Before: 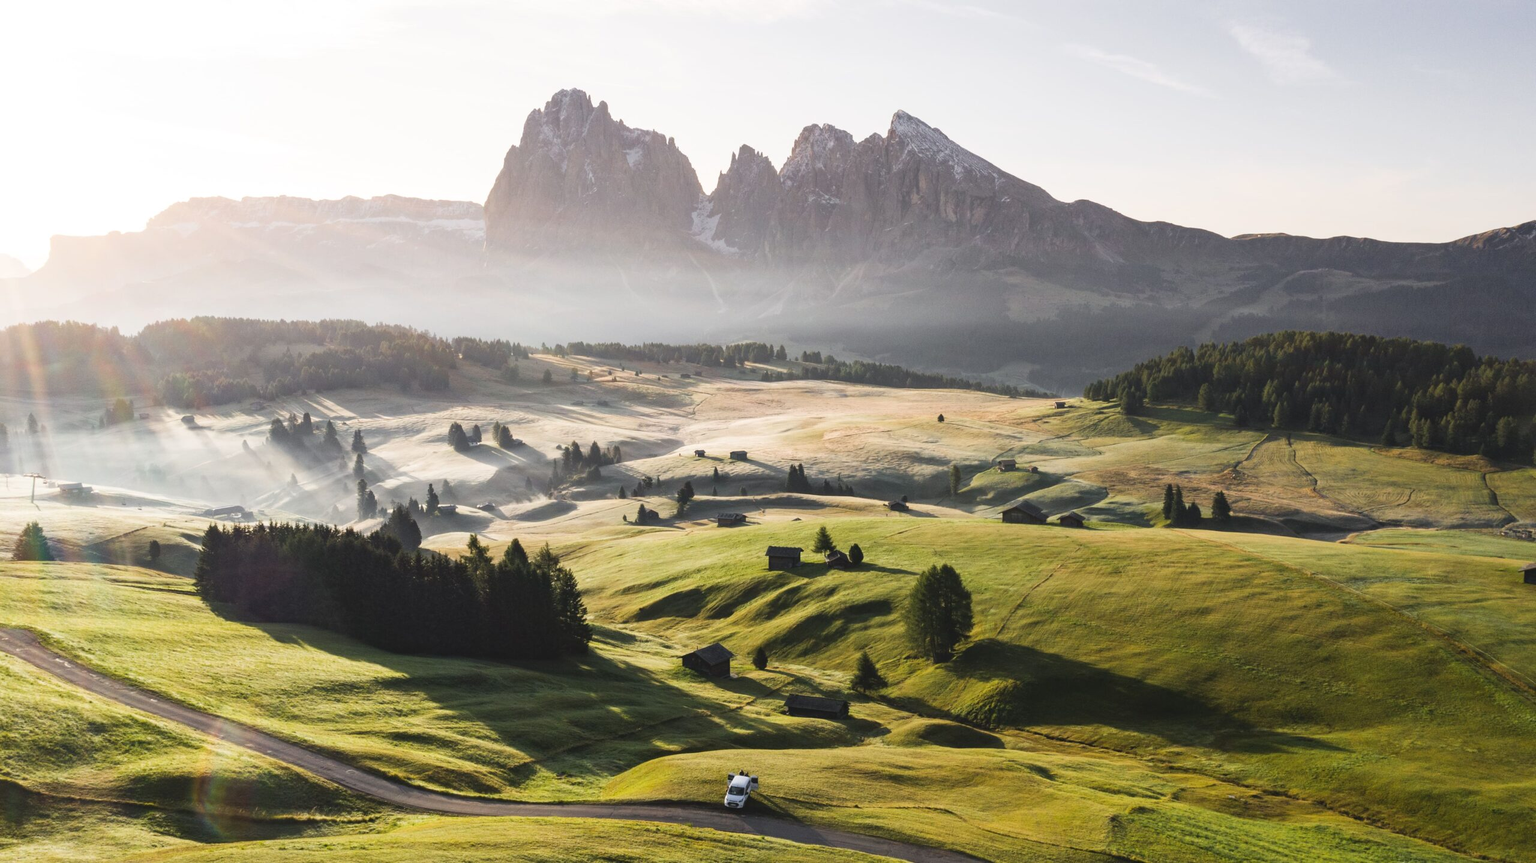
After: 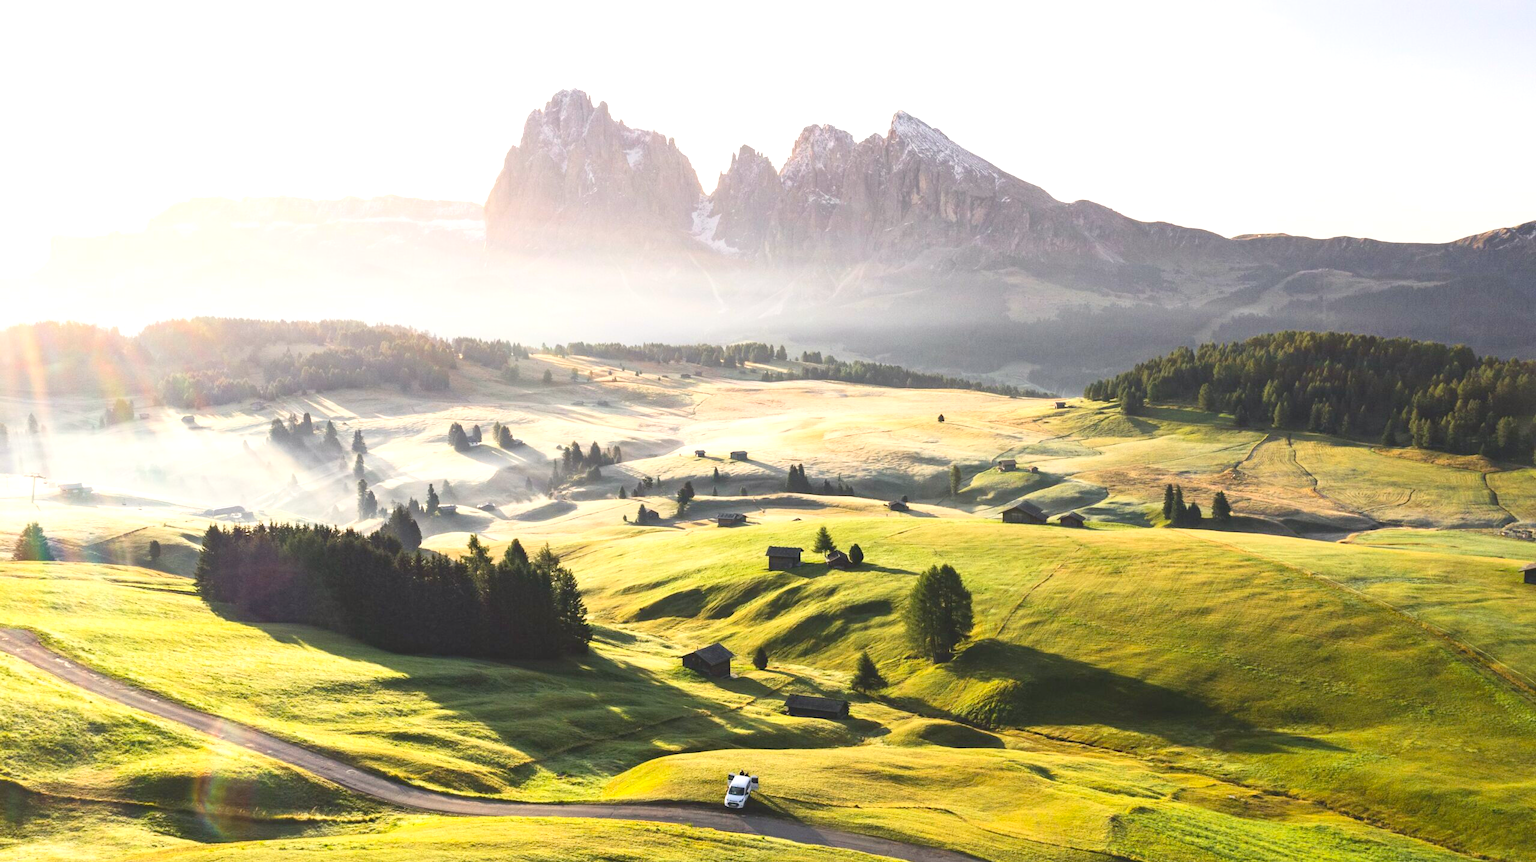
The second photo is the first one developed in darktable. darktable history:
color calibration: x 0.341, y 0.356, temperature 5144.57 K
contrast brightness saturation: contrast 0.2, brightness 0.165, saturation 0.229
levels: levels [0, 0.435, 0.917]
